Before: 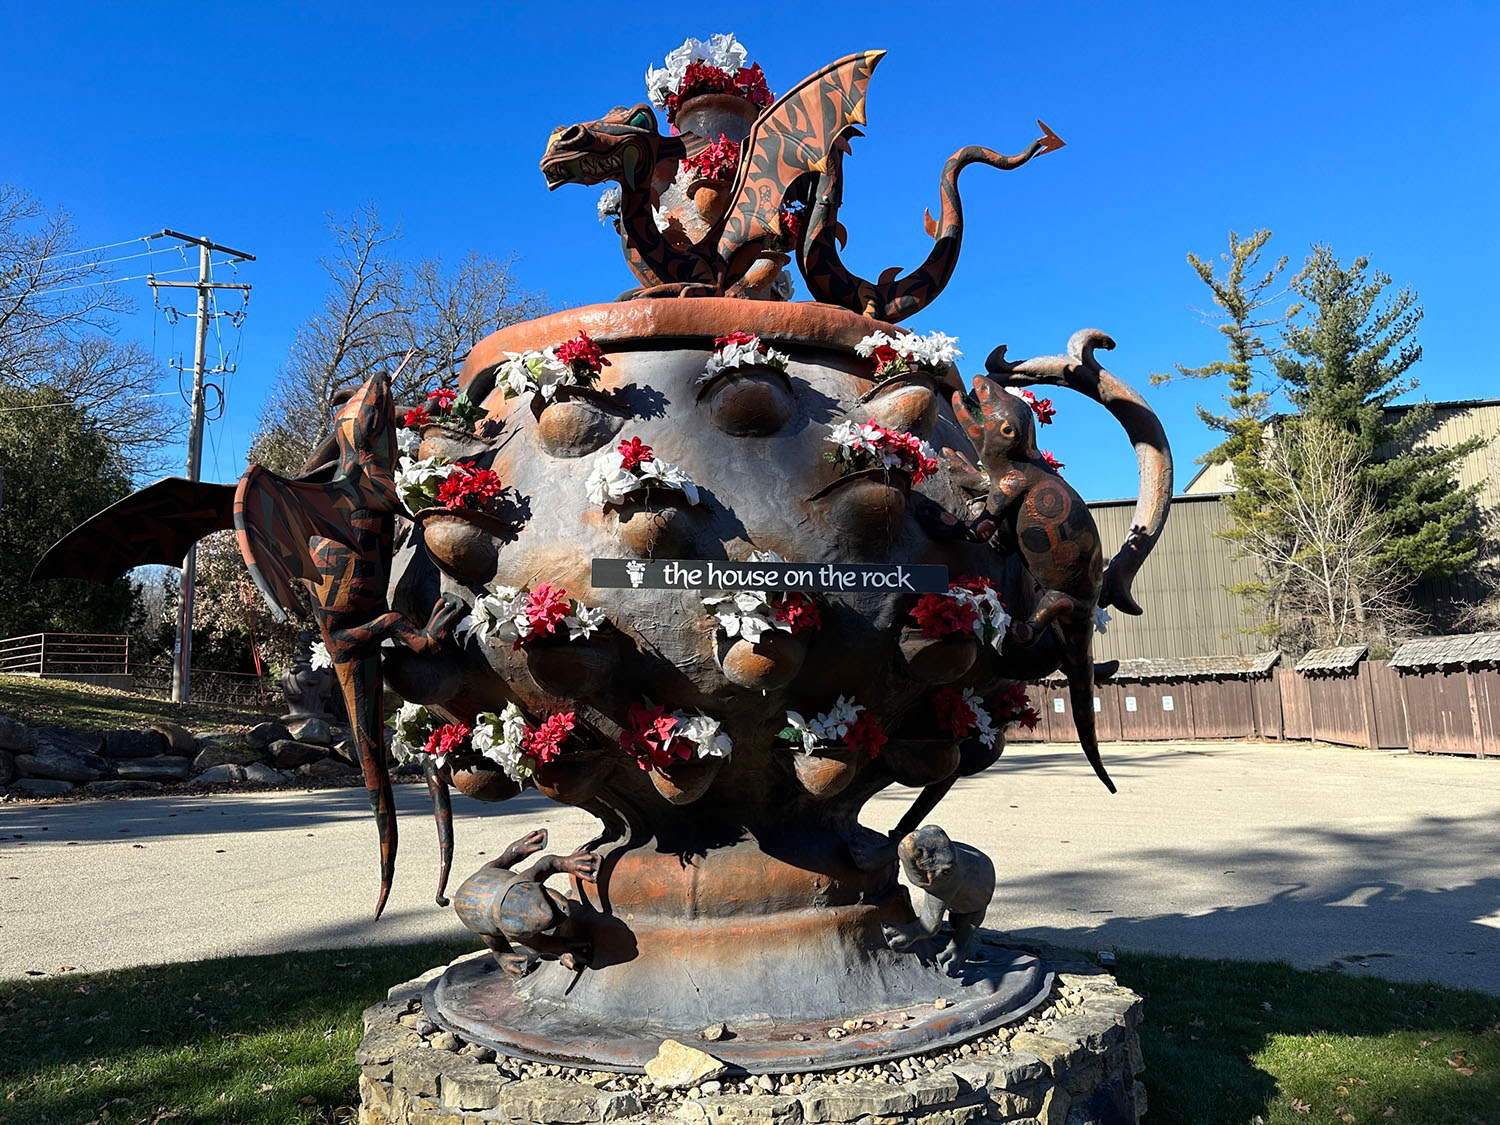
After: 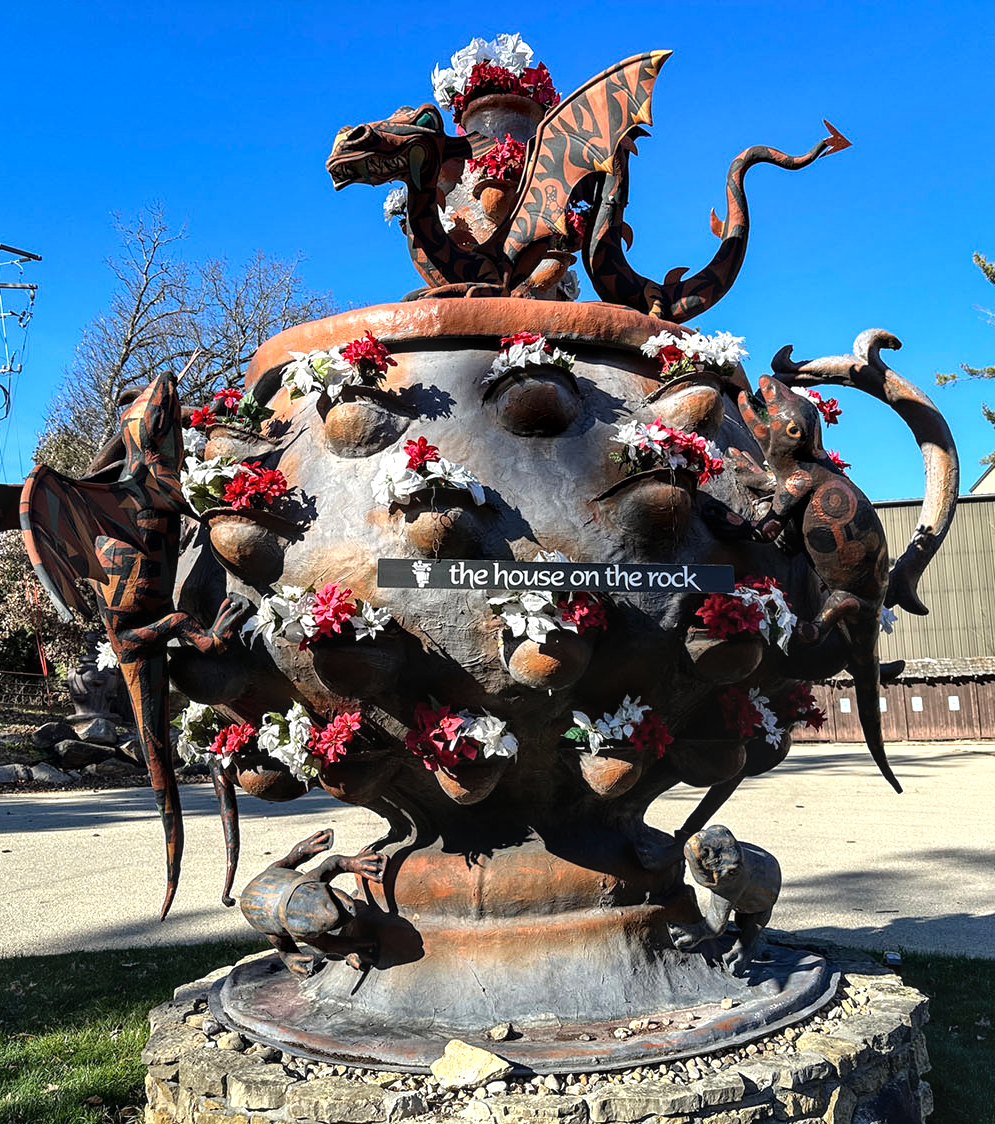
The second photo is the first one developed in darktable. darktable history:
local contrast: on, module defaults
shadows and highlights: low approximation 0.01, soften with gaussian
crop and rotate: left 14.299%, right 19.317%
tone equalizer: -8 EV -0.396 EV, -7 EV -0.357 EV, -6 EV -0.345 EV, -5 EV -0.202 EV, -3 EV 0.204 EV, -2 EV 0.349 EV, -1 EV 0.366 EV, +0 EV 0.398 EV
